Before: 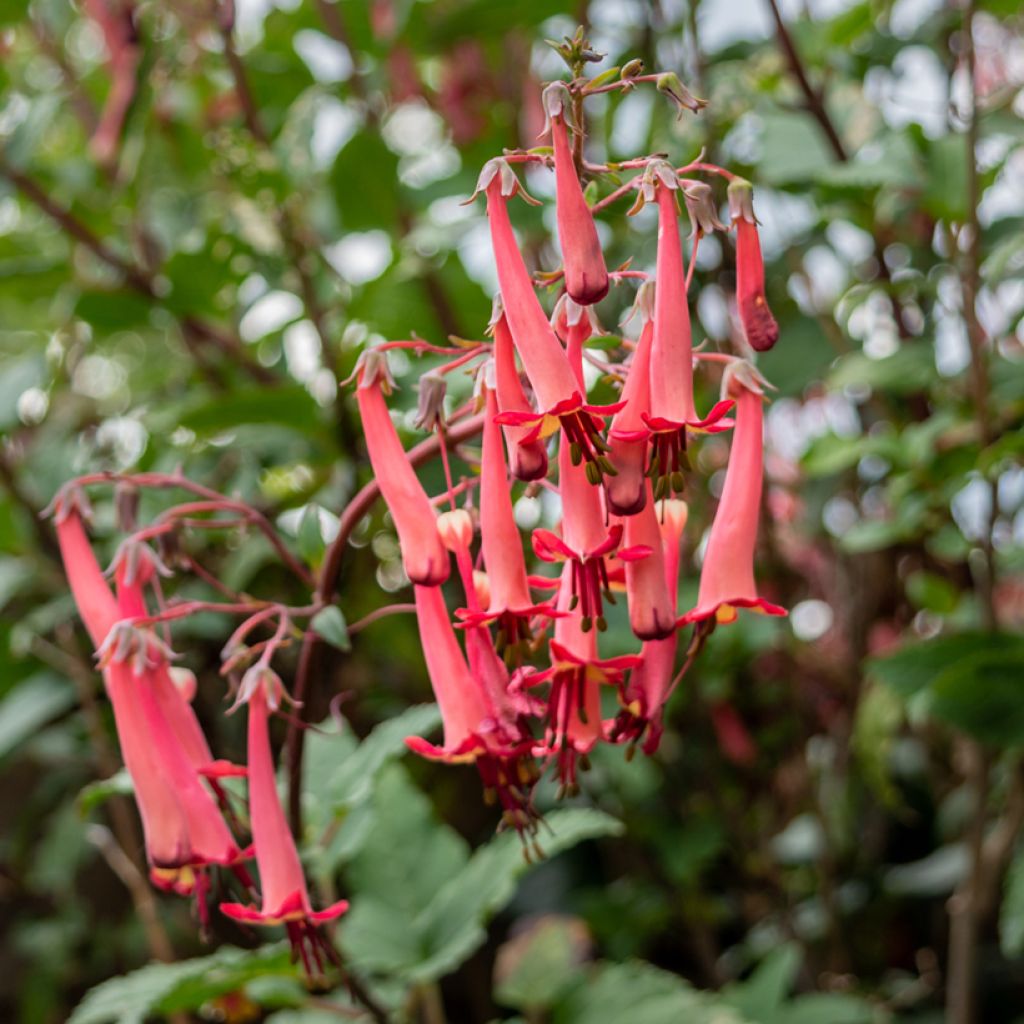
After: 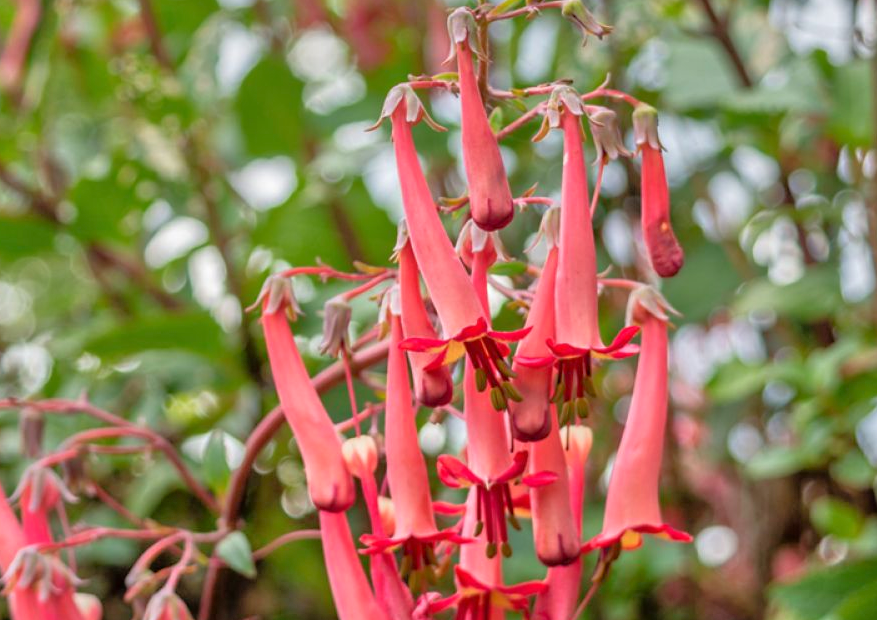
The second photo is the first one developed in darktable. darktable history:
crop and rotate: left 9.279%, top 7.303%, right 5.038%, bottom 32.1%
tone equalizer: -7 EV 0.155 EV, -6 EV 0.564 EV, -5 EV 1.16 EV, -4 EV 1.36 EV, -3 EV 1.14 EV, -2 EV 0.6 EV, -1 EV 0.154 EV
